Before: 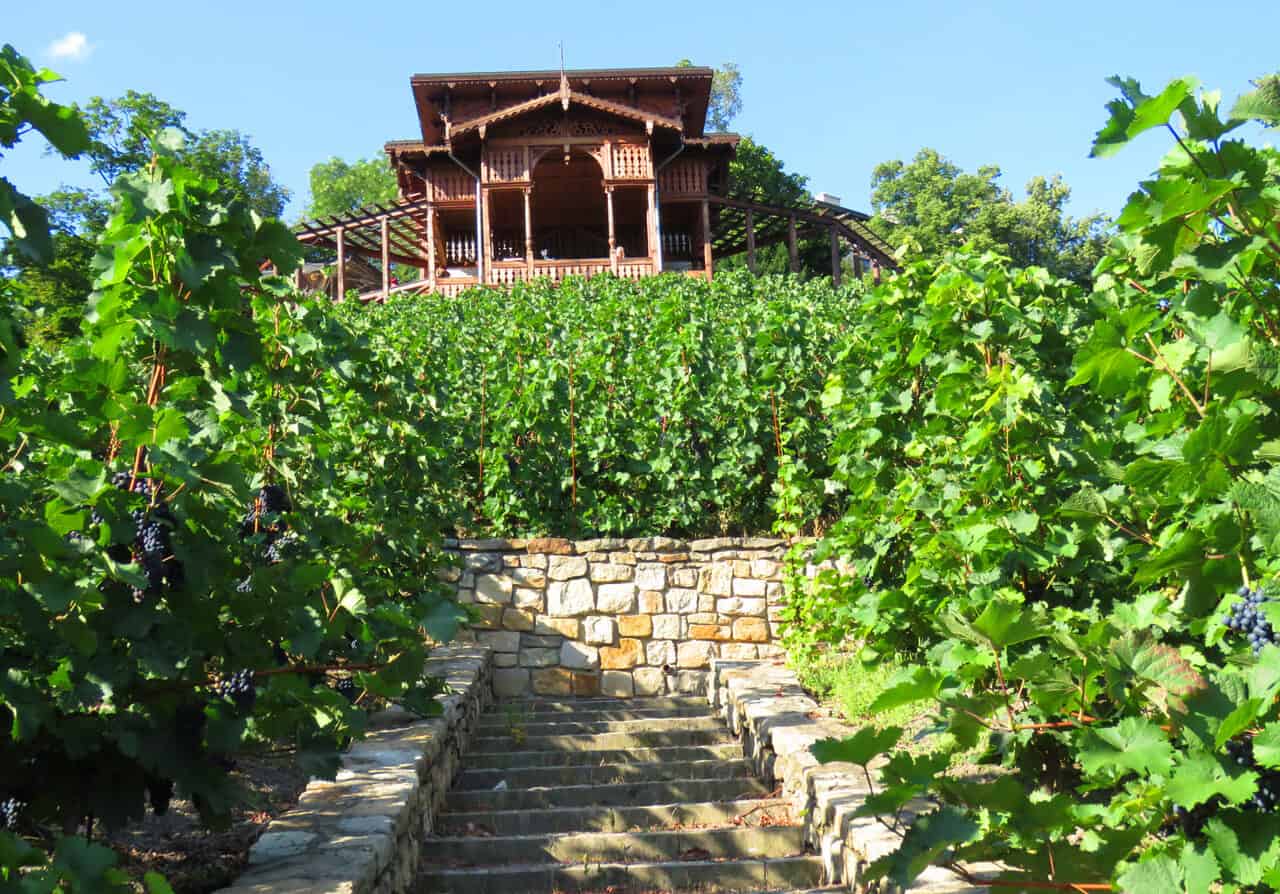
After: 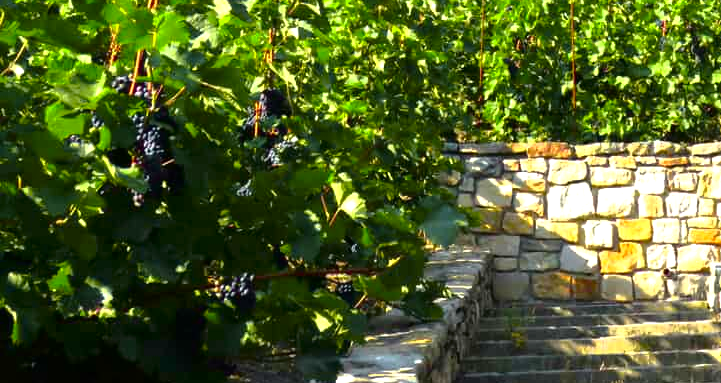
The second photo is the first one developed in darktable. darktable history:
tone curve: curves: ch0 [(0.003, 0) (0.066, 0.023) (0.154, 0.082) (0.281, 0.221) (0.405, 0.389) (0.517, 0.553) (0.716, 0.743) (0.822, 0.882) (1, 1)]; ch1 [(0, 0) (0.164, 0.115) (0.337, 0.332) (0.39, 0.398) (0.464, 0.461) (0.501, 0.5) (0.521, 0.526) (0.571, 0.606) (0.656, 0.677) (0.723, 0.731) (0.811, 0.796) (1, 1)]; ch2 [(0, 0) (0.337, 0.382) (0.464, 0.476) (0.501, 0.502) (0.527, 0.54) (0.556, 0.567) (0.575, 0.606) (0.659, 0.736) (1, 1)], color space Lab, independent channels, preserve colors none
contrast brightness saturation: contrast 0.035, brightness 0.064, saturation 0.124
crop: top 44.321%, right 43.661%, bottom 12.782%
tone equalizer: -8 EV 0 EV, -7 EV -0.002 EV, -6 EV 0.002 EV, -5 EV -0.017 EV, -4 EV -0.105 EV, -3 EV -0.176 EV, -2 EV 0.233 EV, -1 EV 0.712 EV, +0 EV 0.487 EV, edges refinement/feathering 500, mask exposure compensation -1.57 EV, preserve details no
